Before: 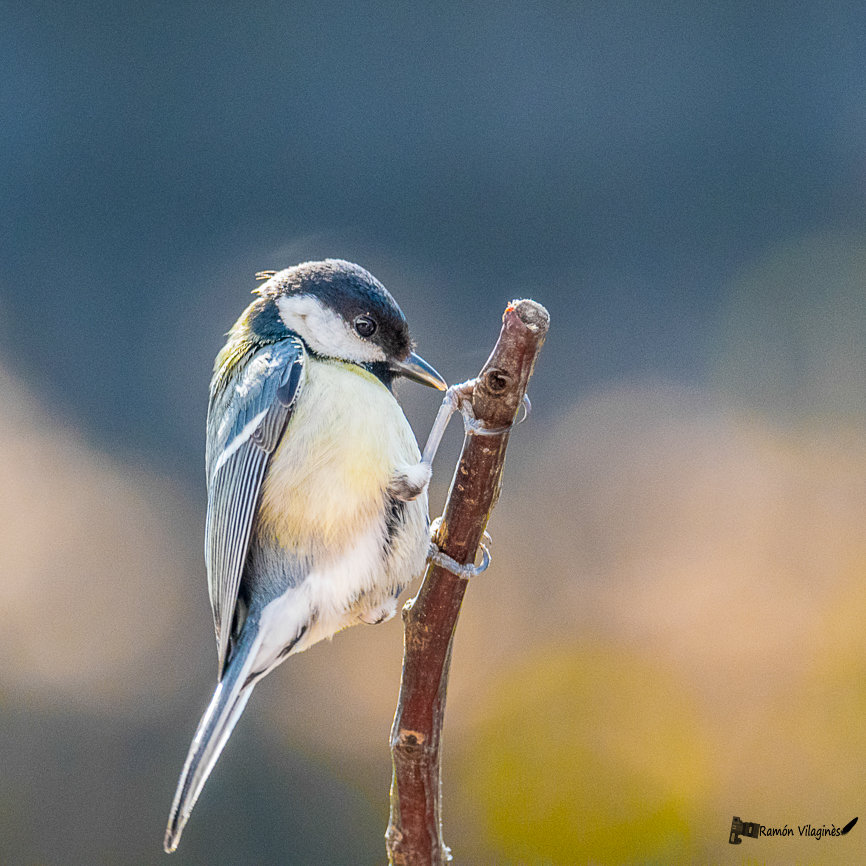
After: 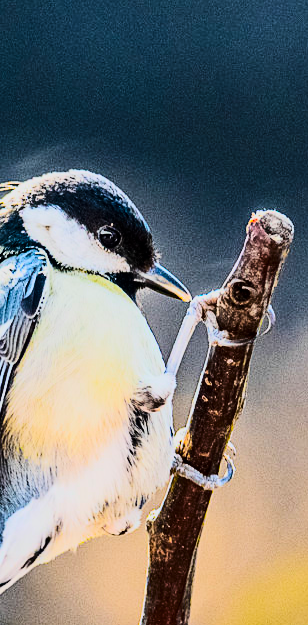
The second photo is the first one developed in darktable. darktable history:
crop and rotate: left 29.634%, top 10.297%, right 34.768%, bottom 17.502%
contrast brightness saturation: contrast 0.413, brightness 0.04, saturation 0.253
color correction: highlights b* -0.037, saturation 0.981
exposure: black level correction 0, compensate highlight preservation false
haze removal: compatibility mode true, adaptive false
tone curve: curves: ch0 [(0, 0) (0.049, 0.01) (0.154, 0.081) (0.491, 0.519) (0.748, 0.765) (1, 0.919)]; ch1 [(0, 0) (0.172, 0.123) (0.317, 0.272) (0.401, 0.422) (0.499, 0.497) (0.531, 0.54) (0.615, 0.603) (0.741, 0.783) (1, 1)]; ch2 [(0, 0) (0.411, 0.424) (0.483, 0.478) (0.544, 0.56) (0.686, 0.638) (1, 1)], color space Lab, linked channels, preserve colors none
